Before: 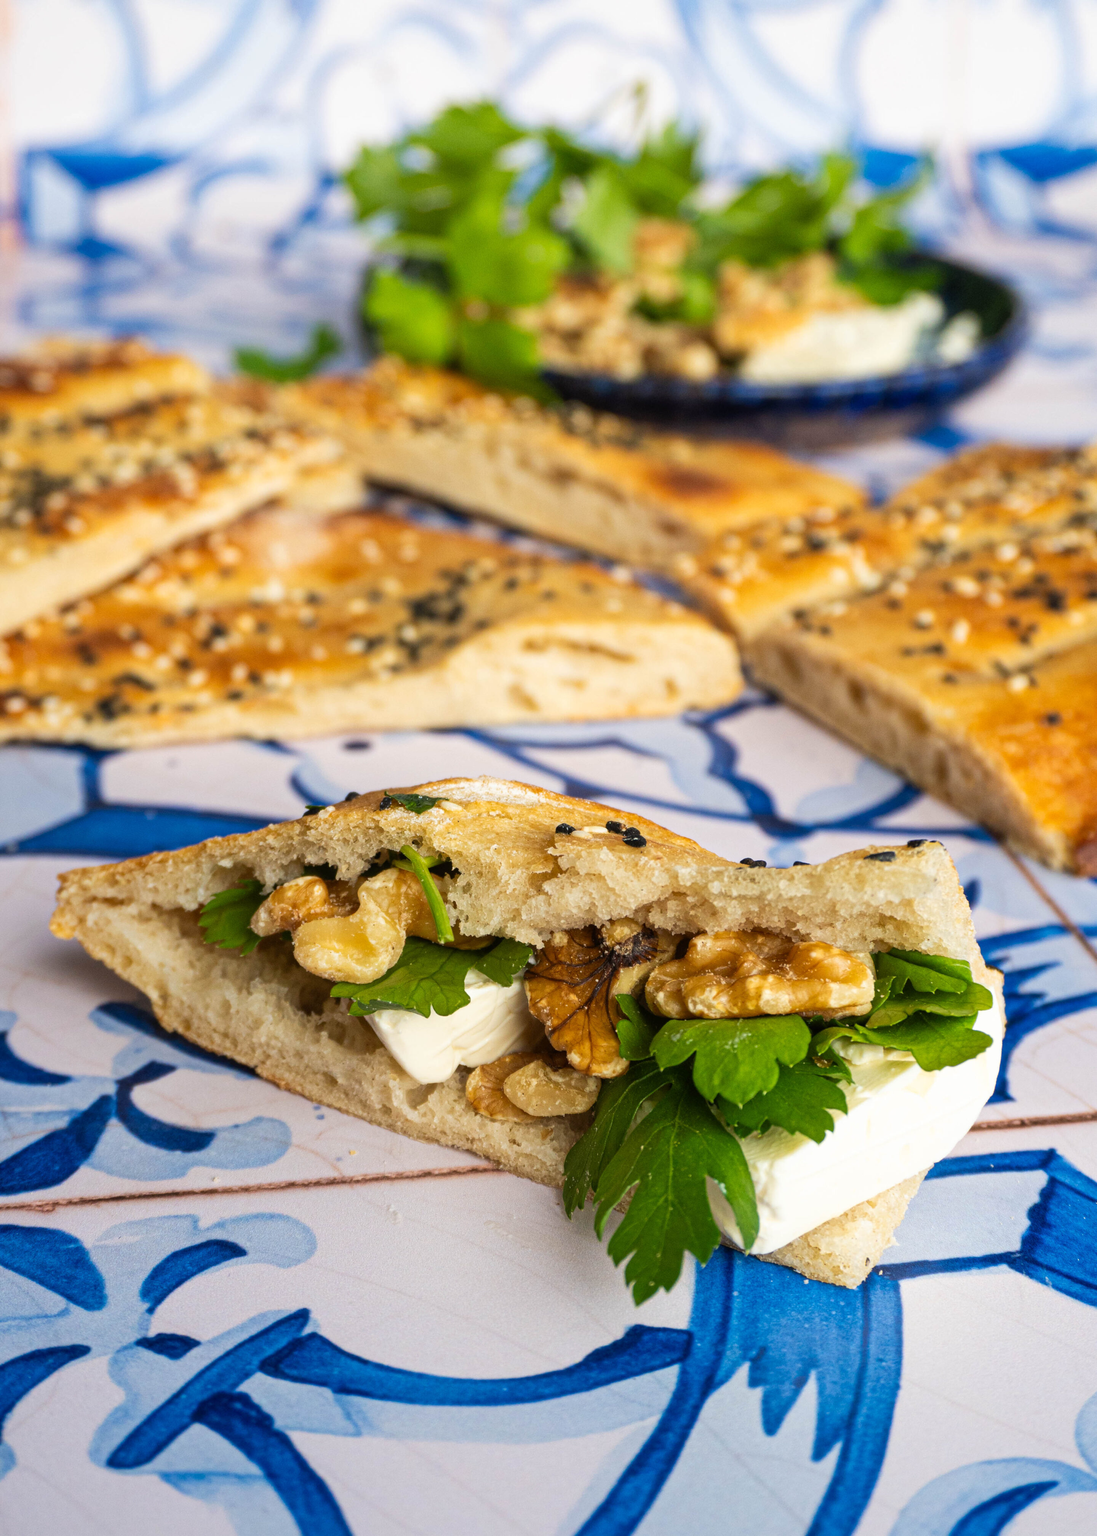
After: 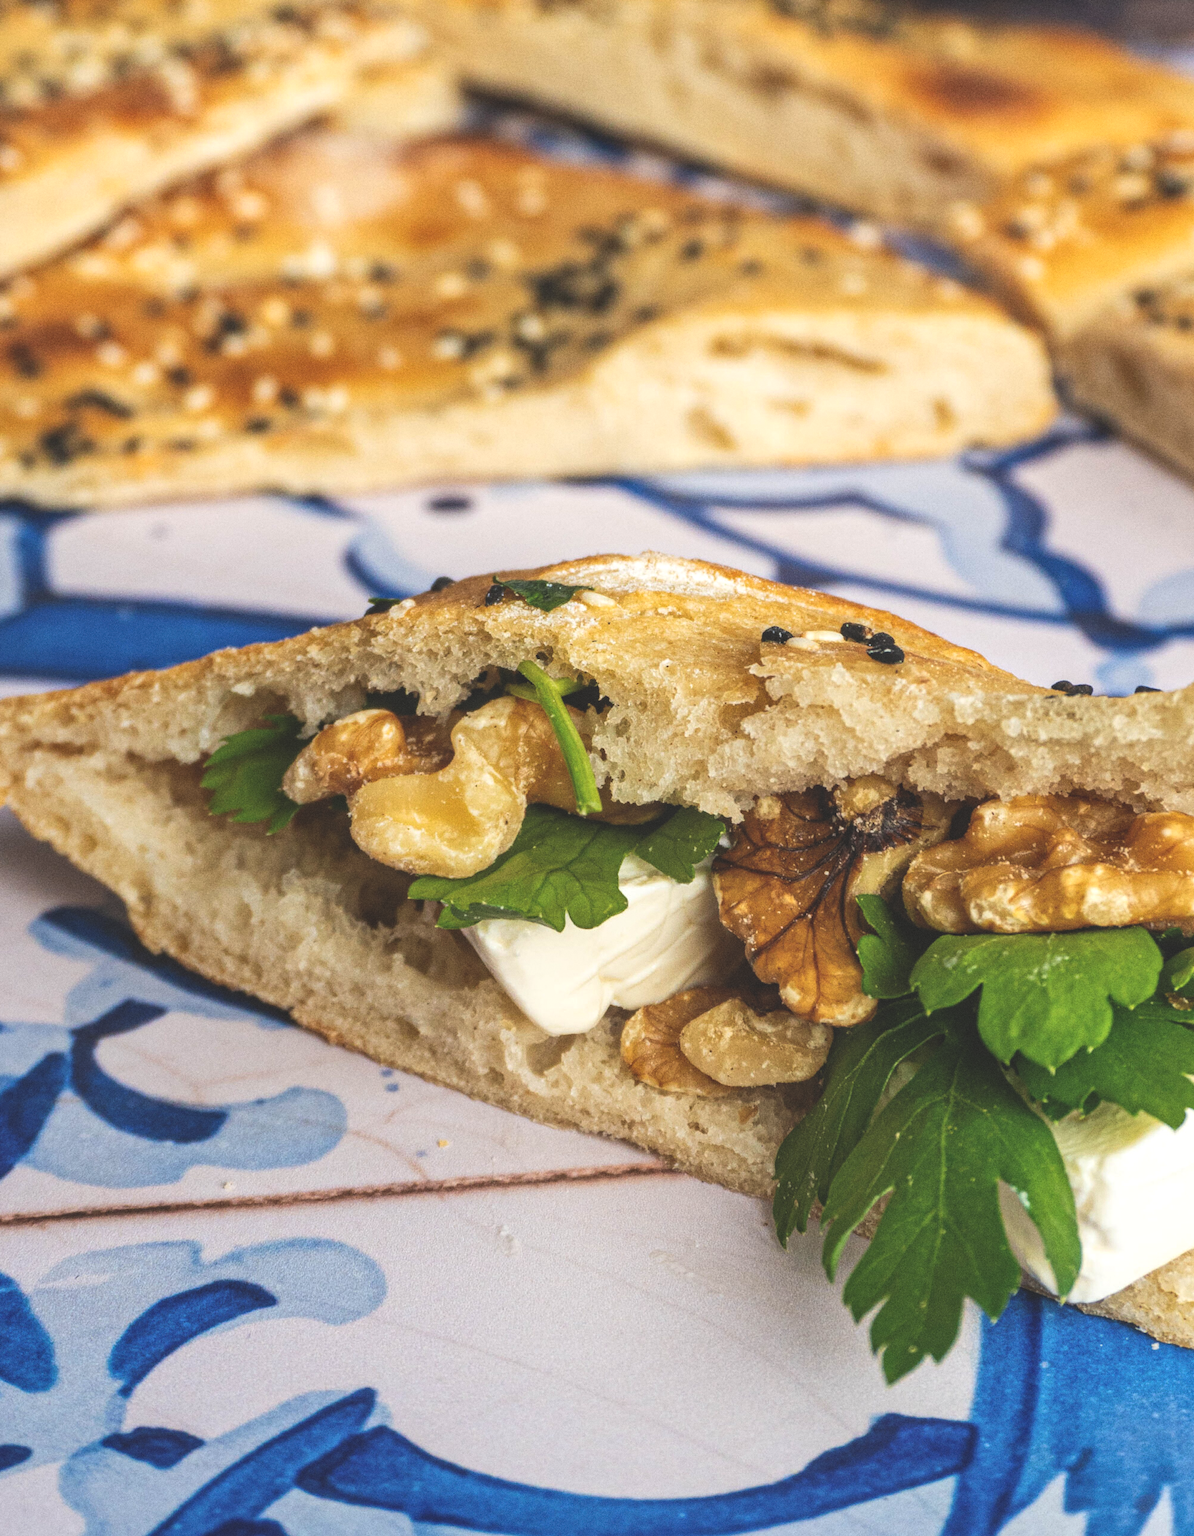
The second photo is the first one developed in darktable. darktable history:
exposure: black level correction -0.03, compensate highlight preservation false
grain: coarseness 0.09 ISO
local contrast: on, module defaults
crop: left 6.488%, top 27.668%, right 24.183%, bottom 8.656%
